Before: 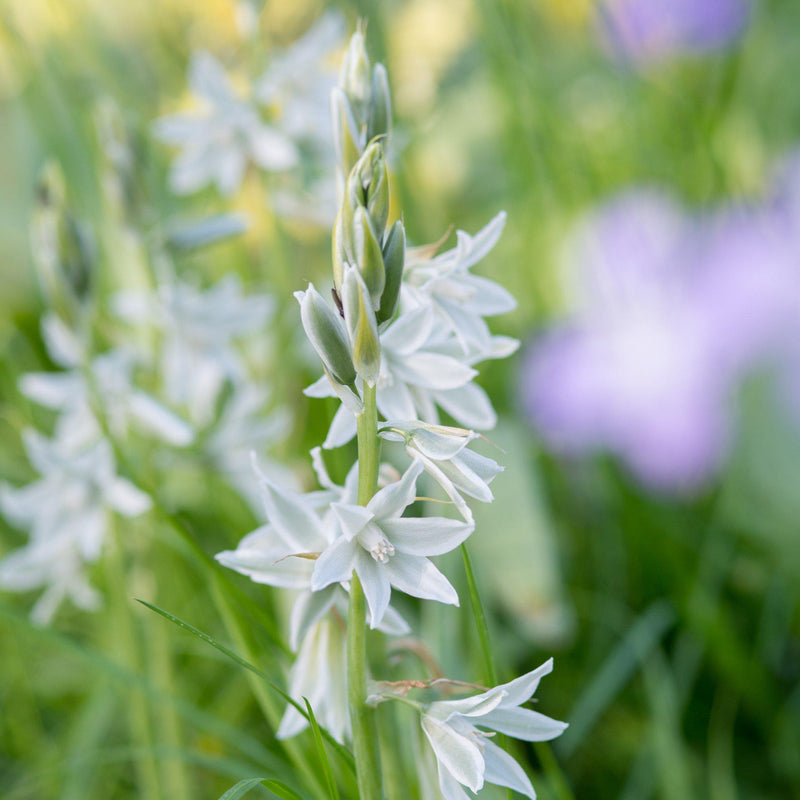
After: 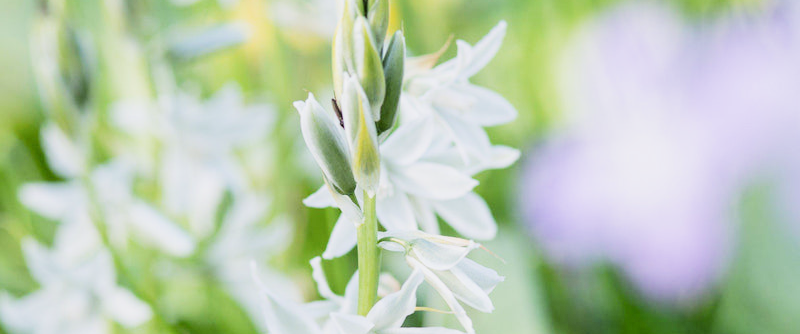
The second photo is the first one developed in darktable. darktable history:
crop and rotate: top 23.84%, bottom 34.294%
exposure: exposure 0.559 EV, compensate highlight preservation false
filmic rgb: black relative exposure -5 EV, hardness 2.88, contrast 1.4, highlights saturation mix -30%
